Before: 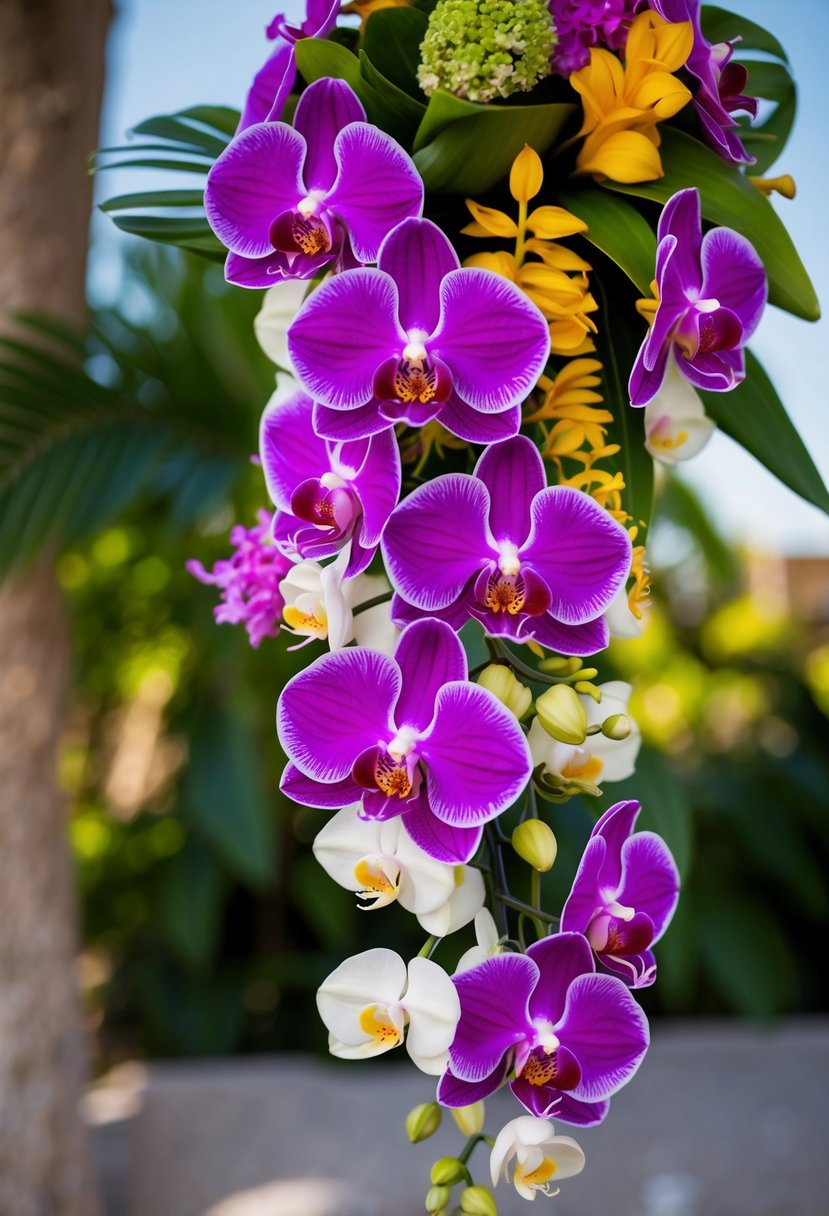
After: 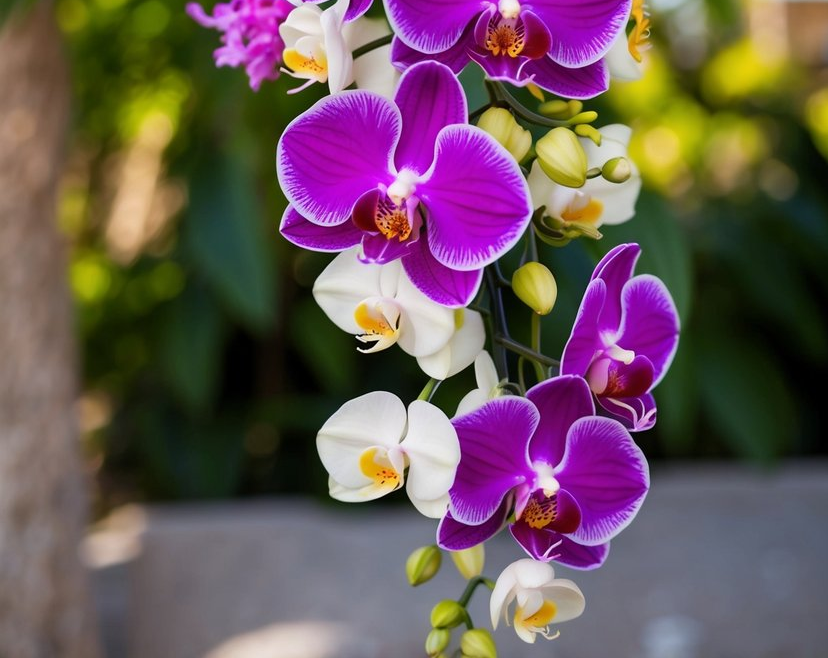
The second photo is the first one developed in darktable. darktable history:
crop and rotate: top 45.807%, right 0.088%
